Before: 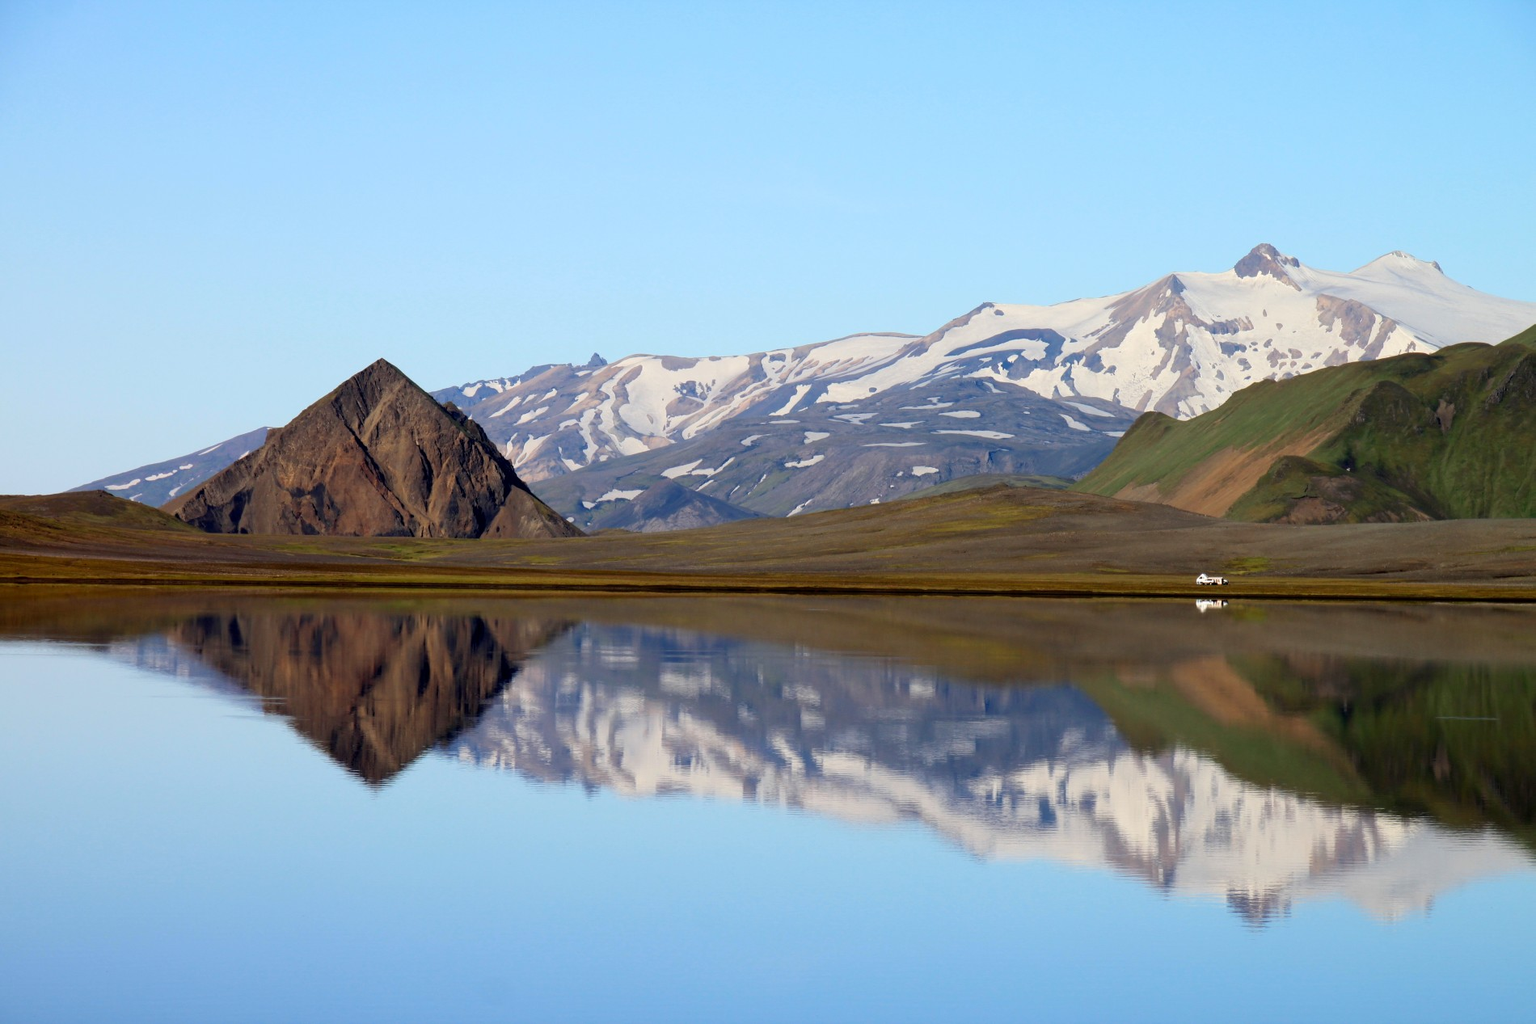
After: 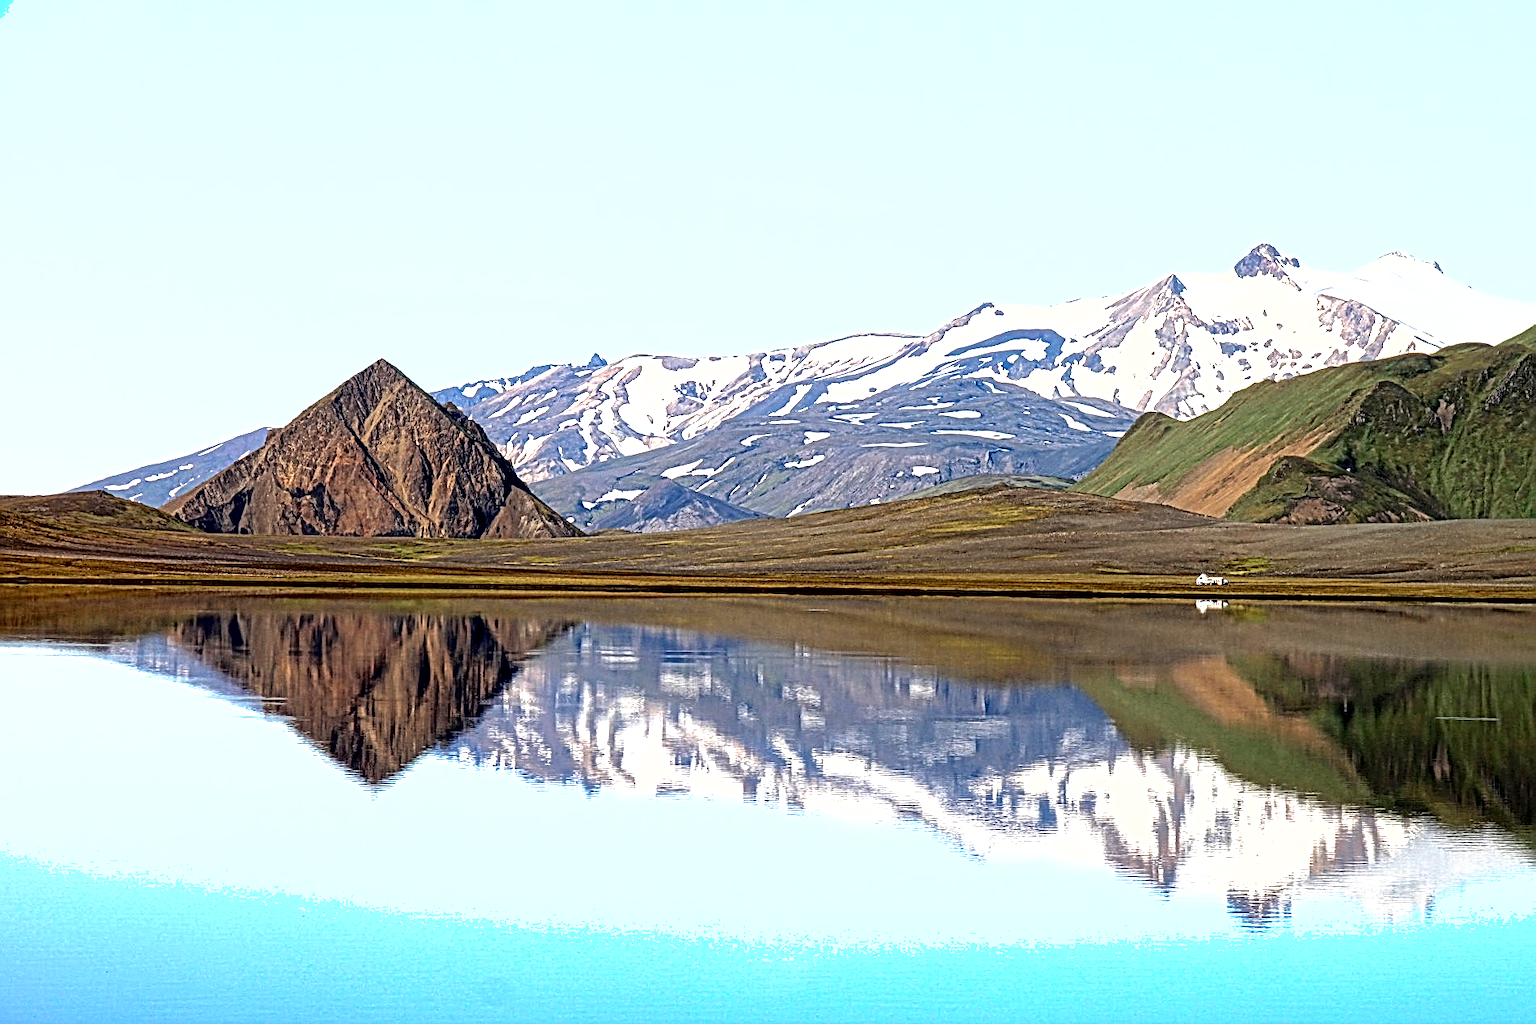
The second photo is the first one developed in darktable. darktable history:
shadows and highlights: on, module defaults
local contrast: mode bilateral grid, contrast 20, coarseness 3, detail 299%, midtone range 0.2
tone equalizer: -8 EV -1.11 EV, -7 EV -1.05 EV, -6 EV -0.859 EV, -5 EV -0.611 EV, -3 EV 0.605 EV, -2 EV 0.881 EV, -1 EV 0.996 EV, +0 EV 1.08 EV
sharpen: on, module defaults
